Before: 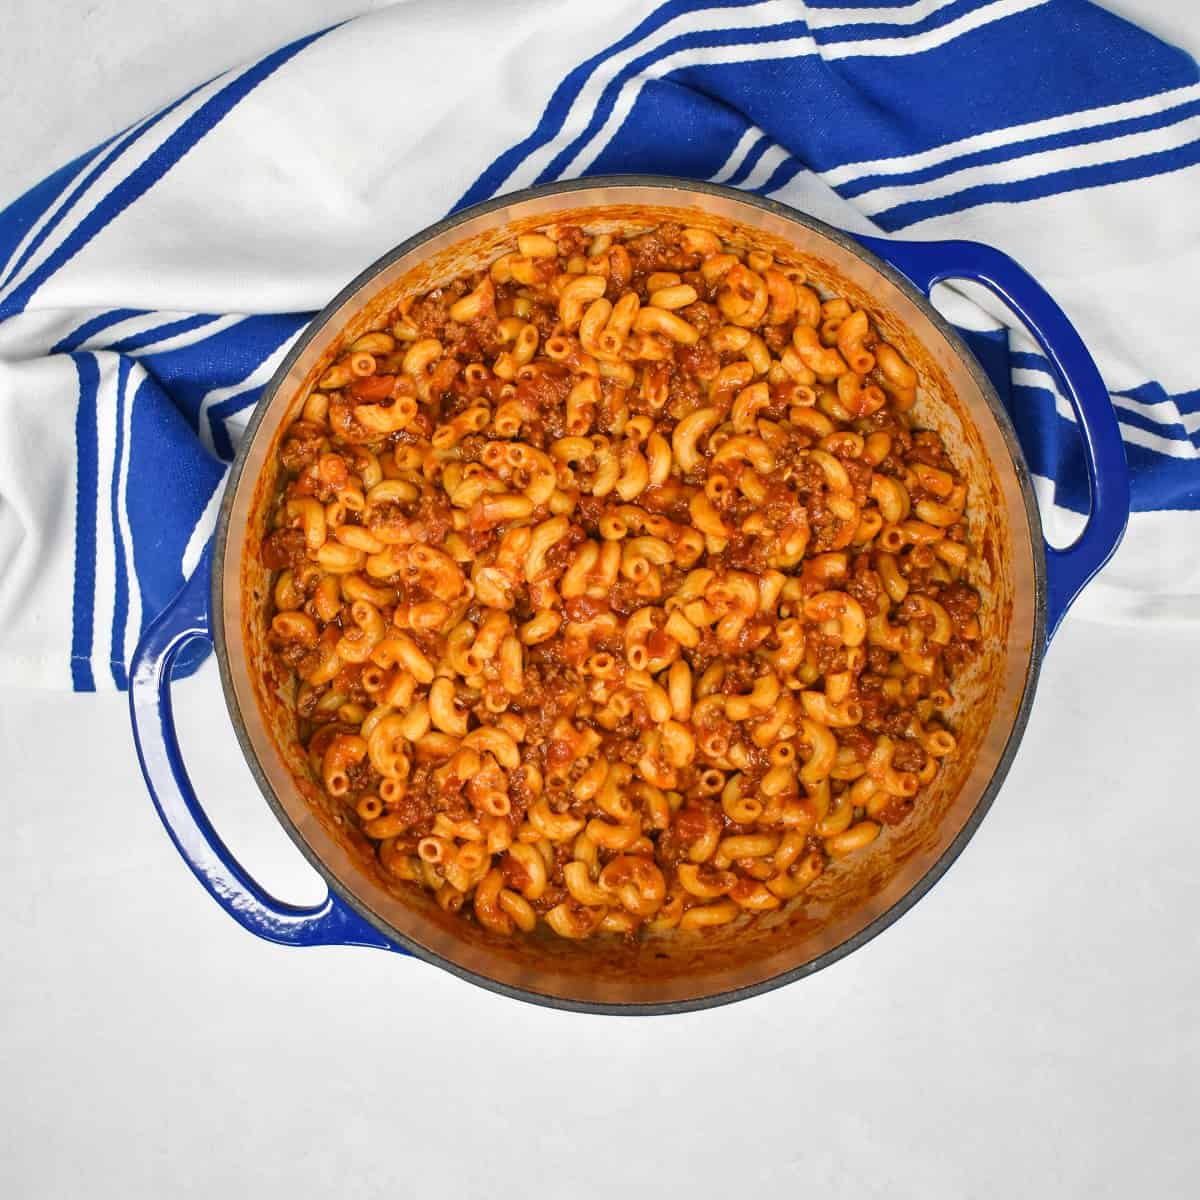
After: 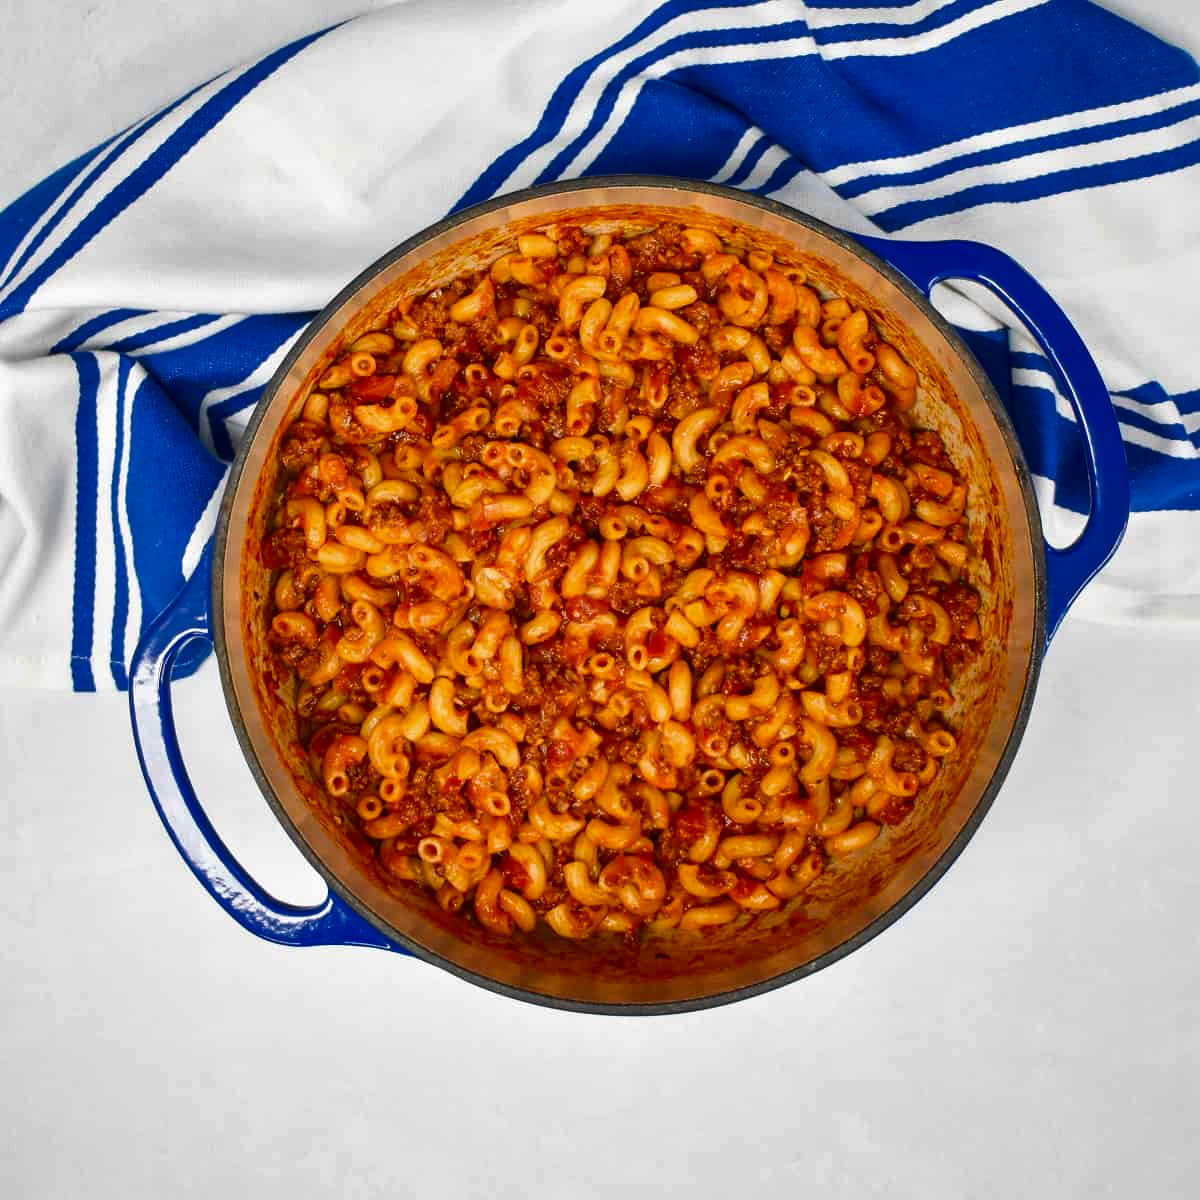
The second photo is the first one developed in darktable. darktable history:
contrast brightness saturation: contrast 0.066, brightness -0.136, saturation 0.118
